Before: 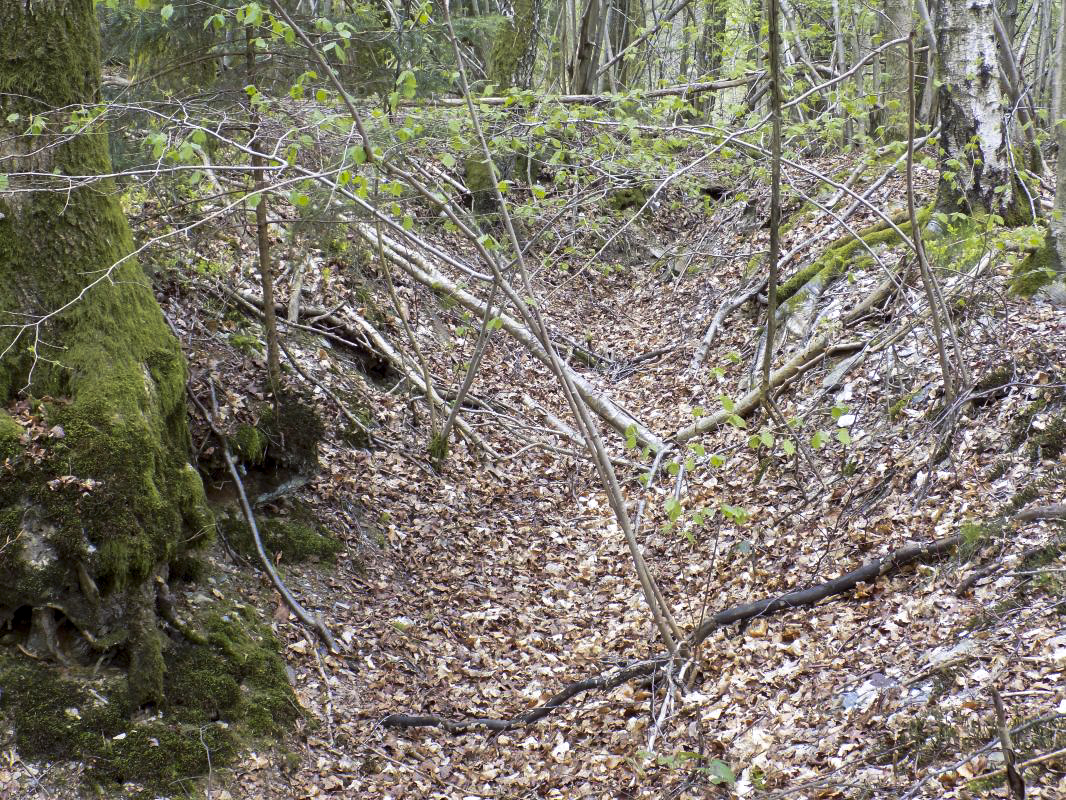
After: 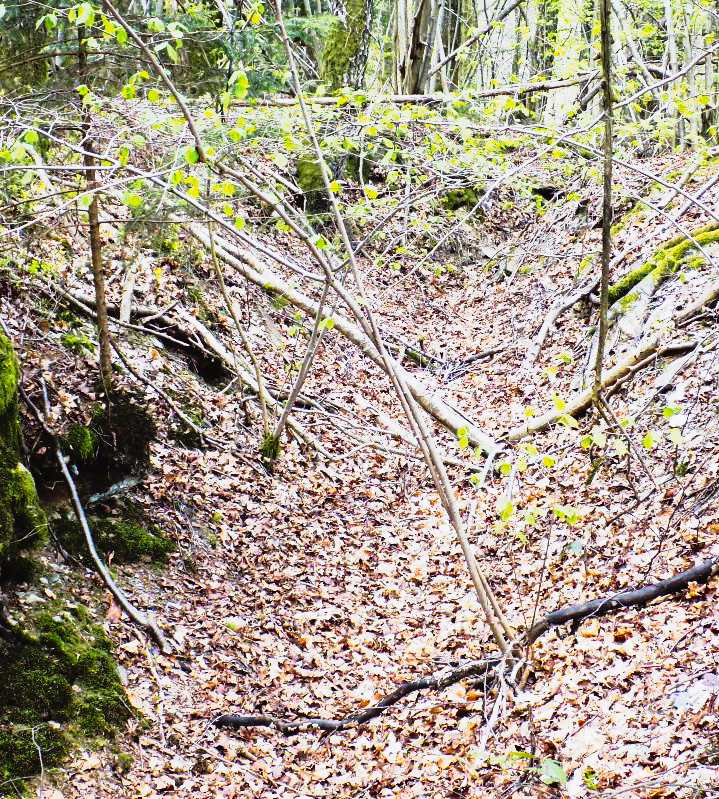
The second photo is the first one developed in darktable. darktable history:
crop and rotate: left 15.776%, right 16.682%
haze removal: compatibility mode true, adaptive false
contrast brightness saturation: brightness 0.093, saturation 0.193
tone curve: curves: ch0 [(0, 0.023) (0.132, 0.075) (0.256, 0.2) (0.463, 0.494) (0.699, 0.816) (0.813, 0.898) (1, 0.943)]; ch1 [(0, 0) (0.32, 0.306) (0.441, 0.41) (0.476, 0.466) (0.498, 0.5) (0.518, 0.519) (0.546, 0.571) (0.604, 0.651) (0.733, 0.817) (1, 1)]; ch2 [(0, 0) (0.312, 0.313) (0.431, 0.425) (0.483, 0.477) (0.503, 0.503) (0.526, 0.507) (0.564, 0.575) (0.614, 0.695) (0.713, 0.767) (0.985, 0.966)], preserve colors none
tone equalizer: -8 EV -0.741 EV, -7 EV -0.724 EV, -6 EV -0.595 EV, -5 EV -0.395 EV, -3 EV 0.397 EV, -2 EV 0.6 EV, -1 EV 0.686 EV, +0 EV 0.721 EV, edges refinement/feathering 500, mask exposure compensation -1.57 EV, preserve details no
